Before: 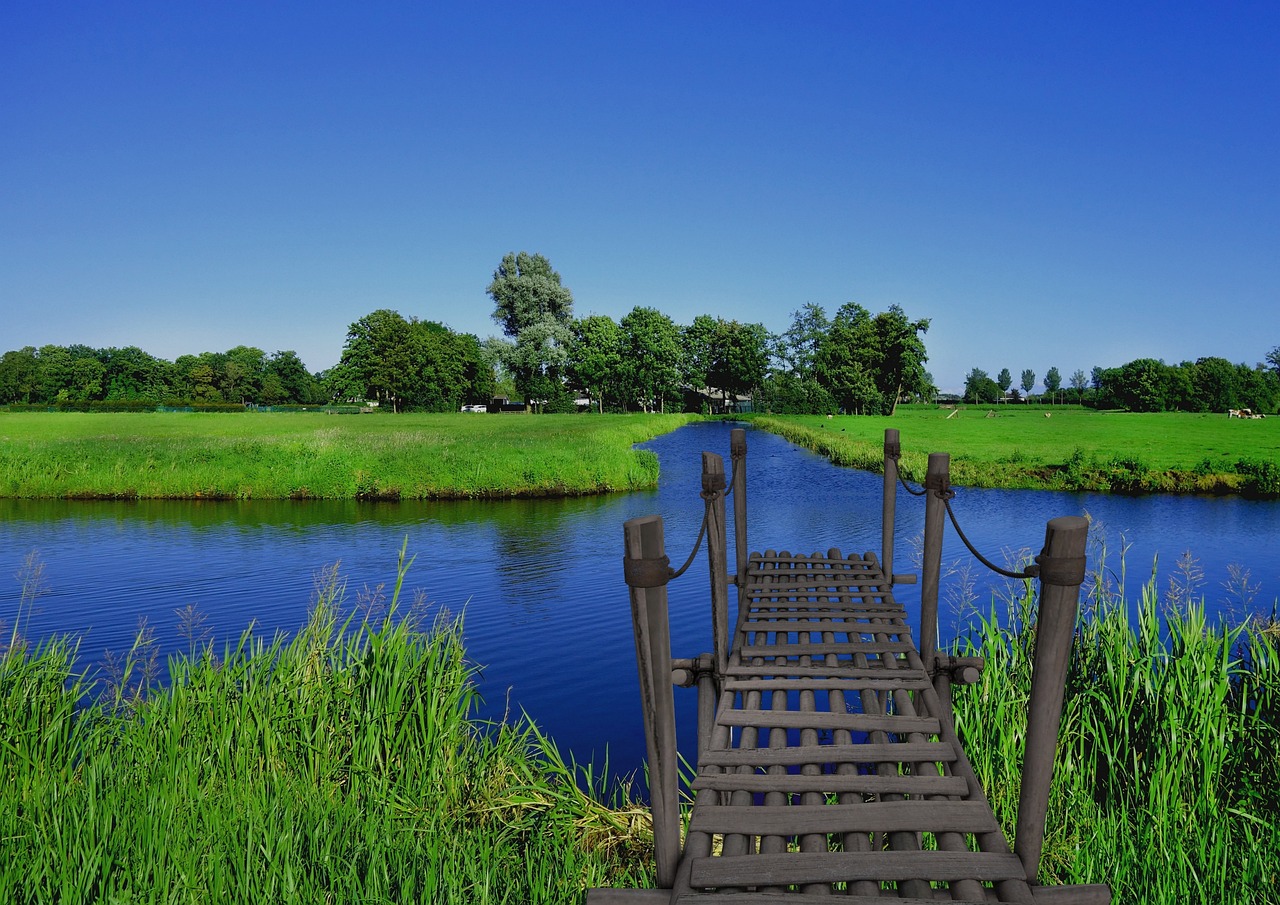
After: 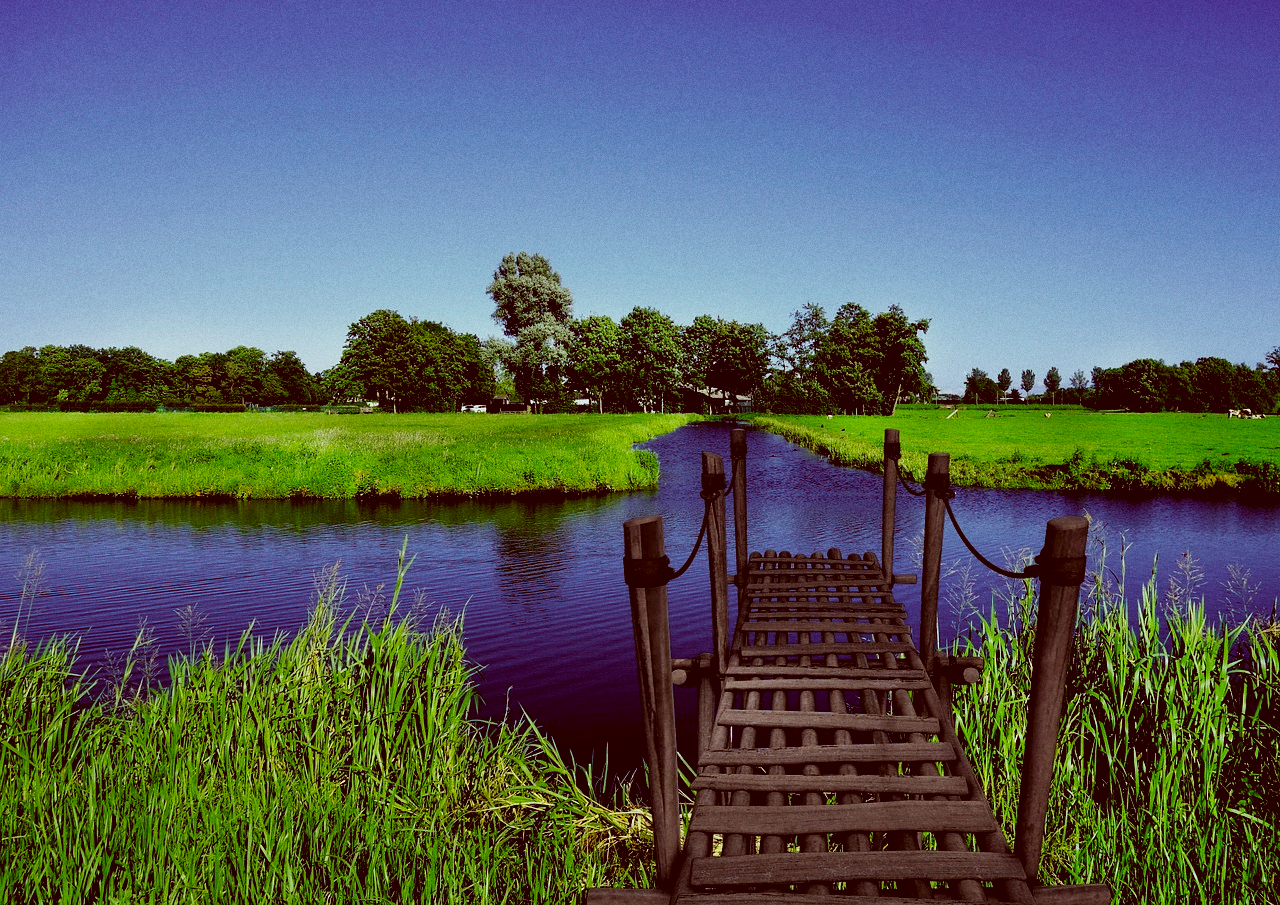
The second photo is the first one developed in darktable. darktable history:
grain: coarseness 3.21 ISO
levels: levels [0.116, 0.574, 1]
color correction: highlights a* -7.23, highlights b* -0.161, shadows a* 20.08, shadows b* 11.73
base curve: curves: ch0 [(0, 0) (0.036, 0.025) (0.121, 0.166) (0.206, 0.329) (0.605, 0.79) (1, 1)], preserve colors none
